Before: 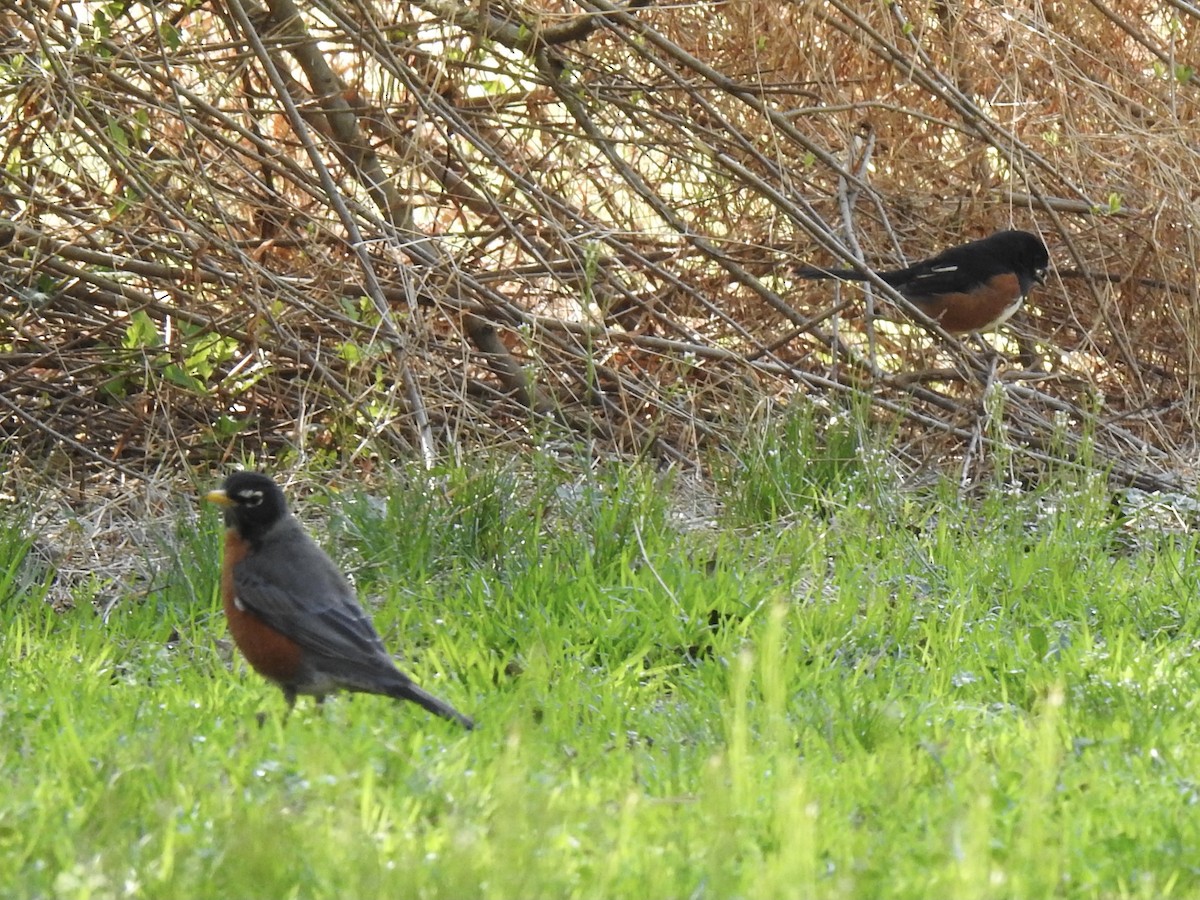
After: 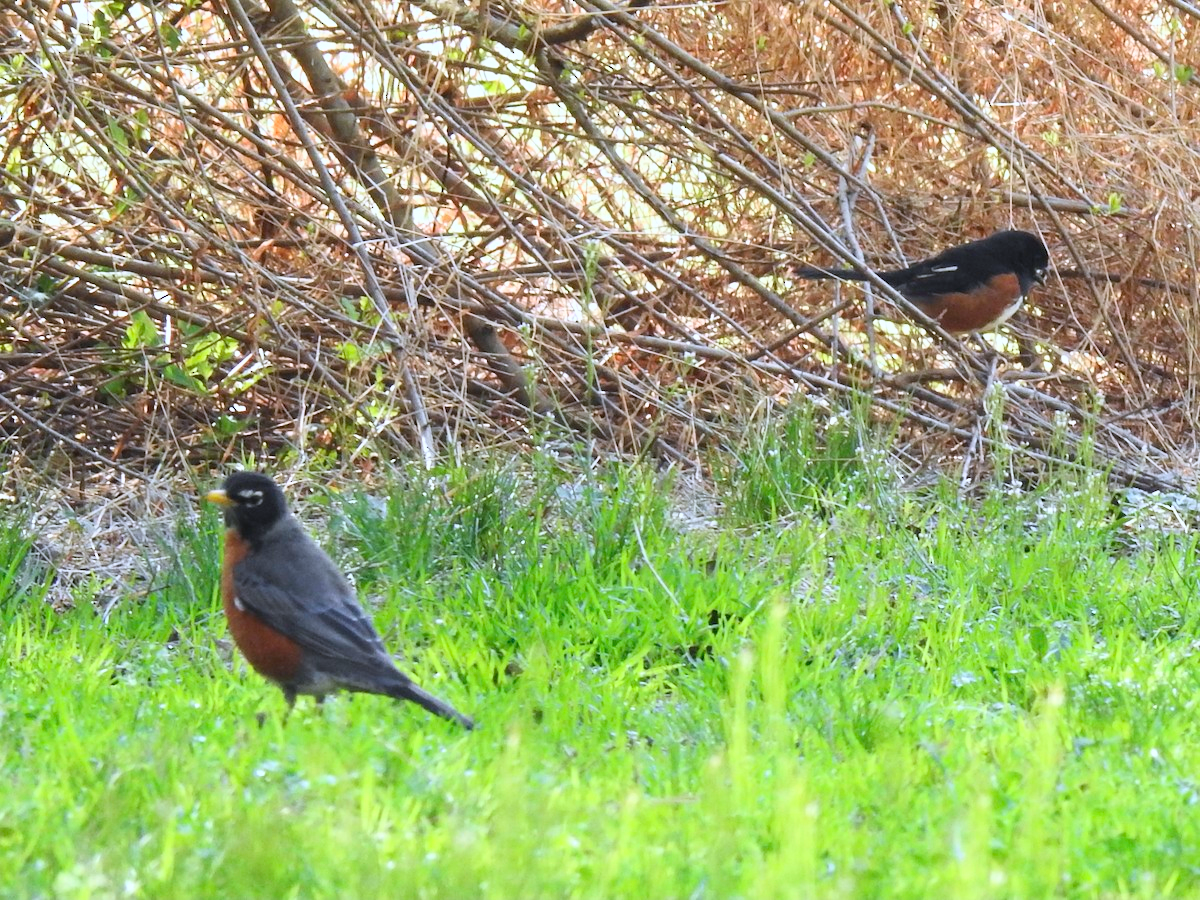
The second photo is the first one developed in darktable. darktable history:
color calibration: illuminant as shot in camera, x 0.37, y 0.382, temperature 4318.59 K
contrast brightness saturation: contrast 0.2, brightness 0.164, saturation 0.225
